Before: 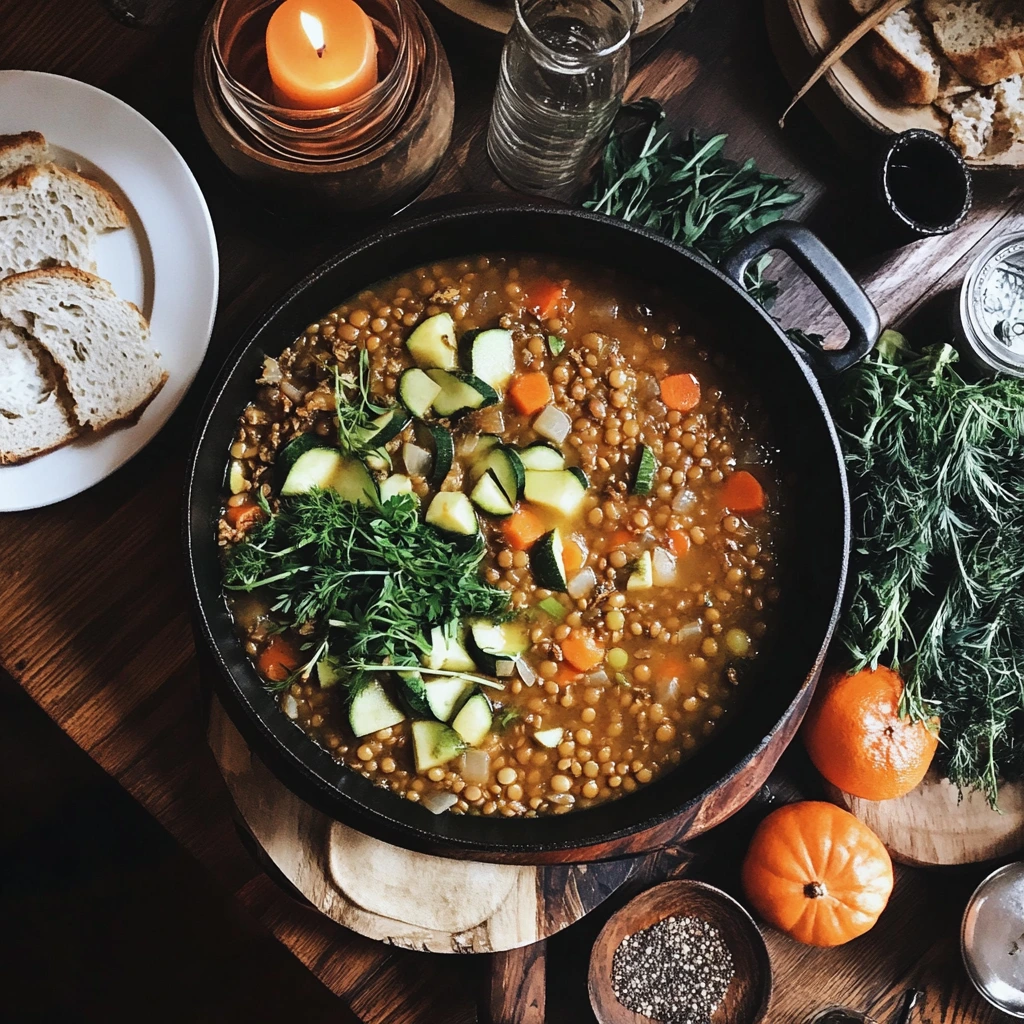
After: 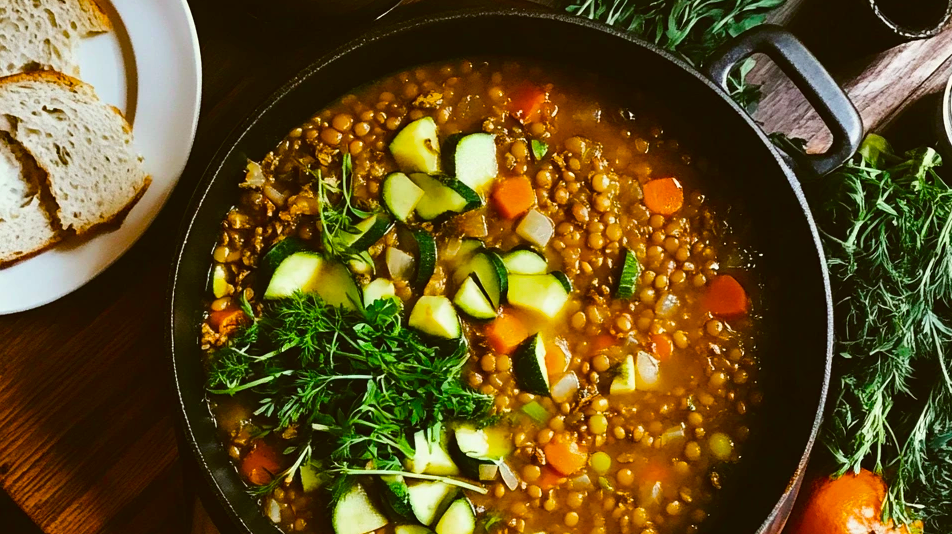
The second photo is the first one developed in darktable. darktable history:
color balance rgb: linear chroma grading › global chroma 23.15%, perceptual saturation grading › global saturation 28.7%, perceptual saturation grading › mid-tones 12.04%, perceptual saturation grading › shadows 10.19%, global vibrance 22.22%
crop: left 1.744%, top 19.225%, right 5.069%, bottom 28.357%
color correction: highlights a* -1.43, highlights b* 10.12, shadows a* 0.395, shadows b* 19.35
